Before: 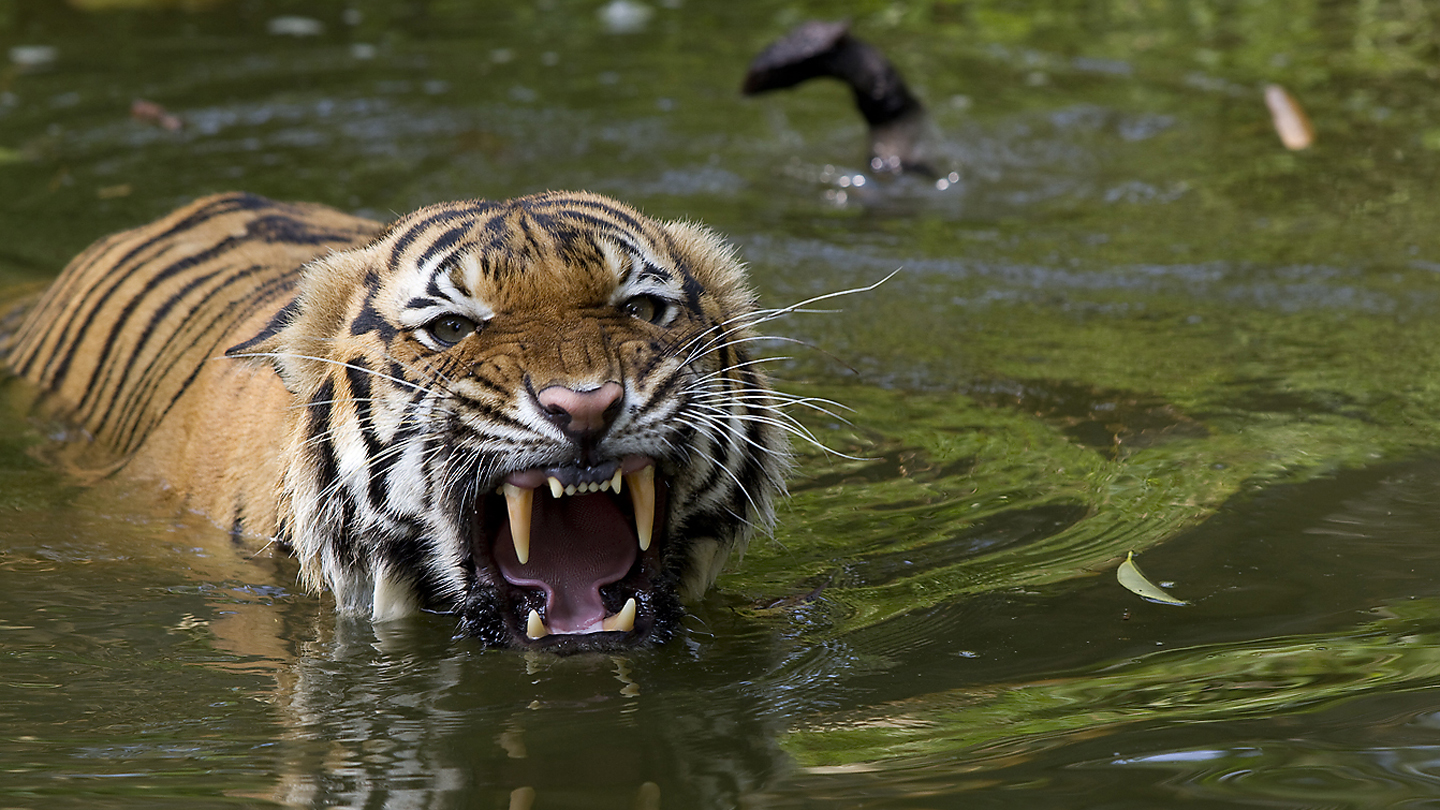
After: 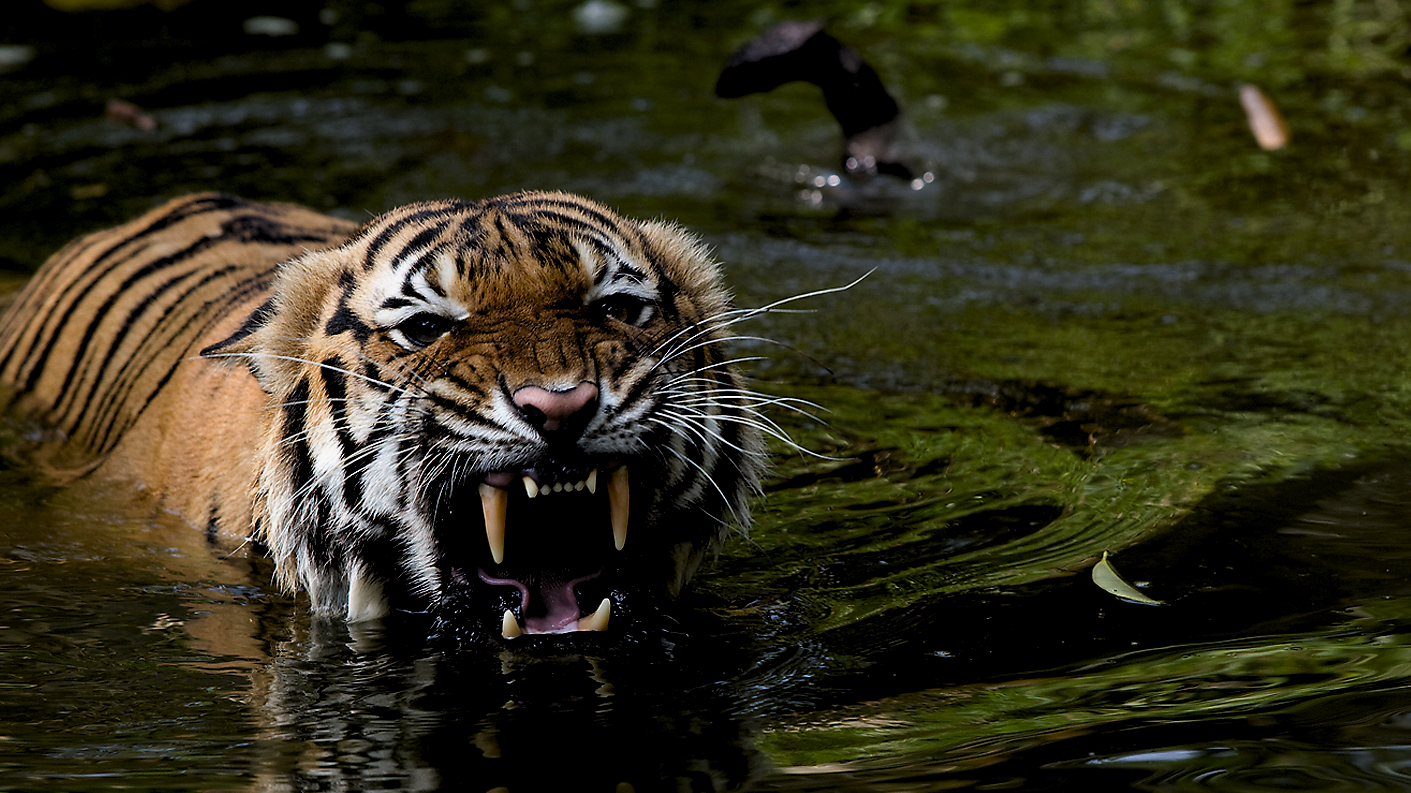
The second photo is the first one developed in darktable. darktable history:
exposure: exposure -0.21 EV, compensate highlight preservation false
base curve: curves: ch0 [(0.017, 0) (0.425, 0.441) (0.844, 0.933) (1, 1)], preserve colors none
levels: levels [0.116, 0.574, 1]
crop: left 1.743%, right 0.268%, bottom 2.011%
